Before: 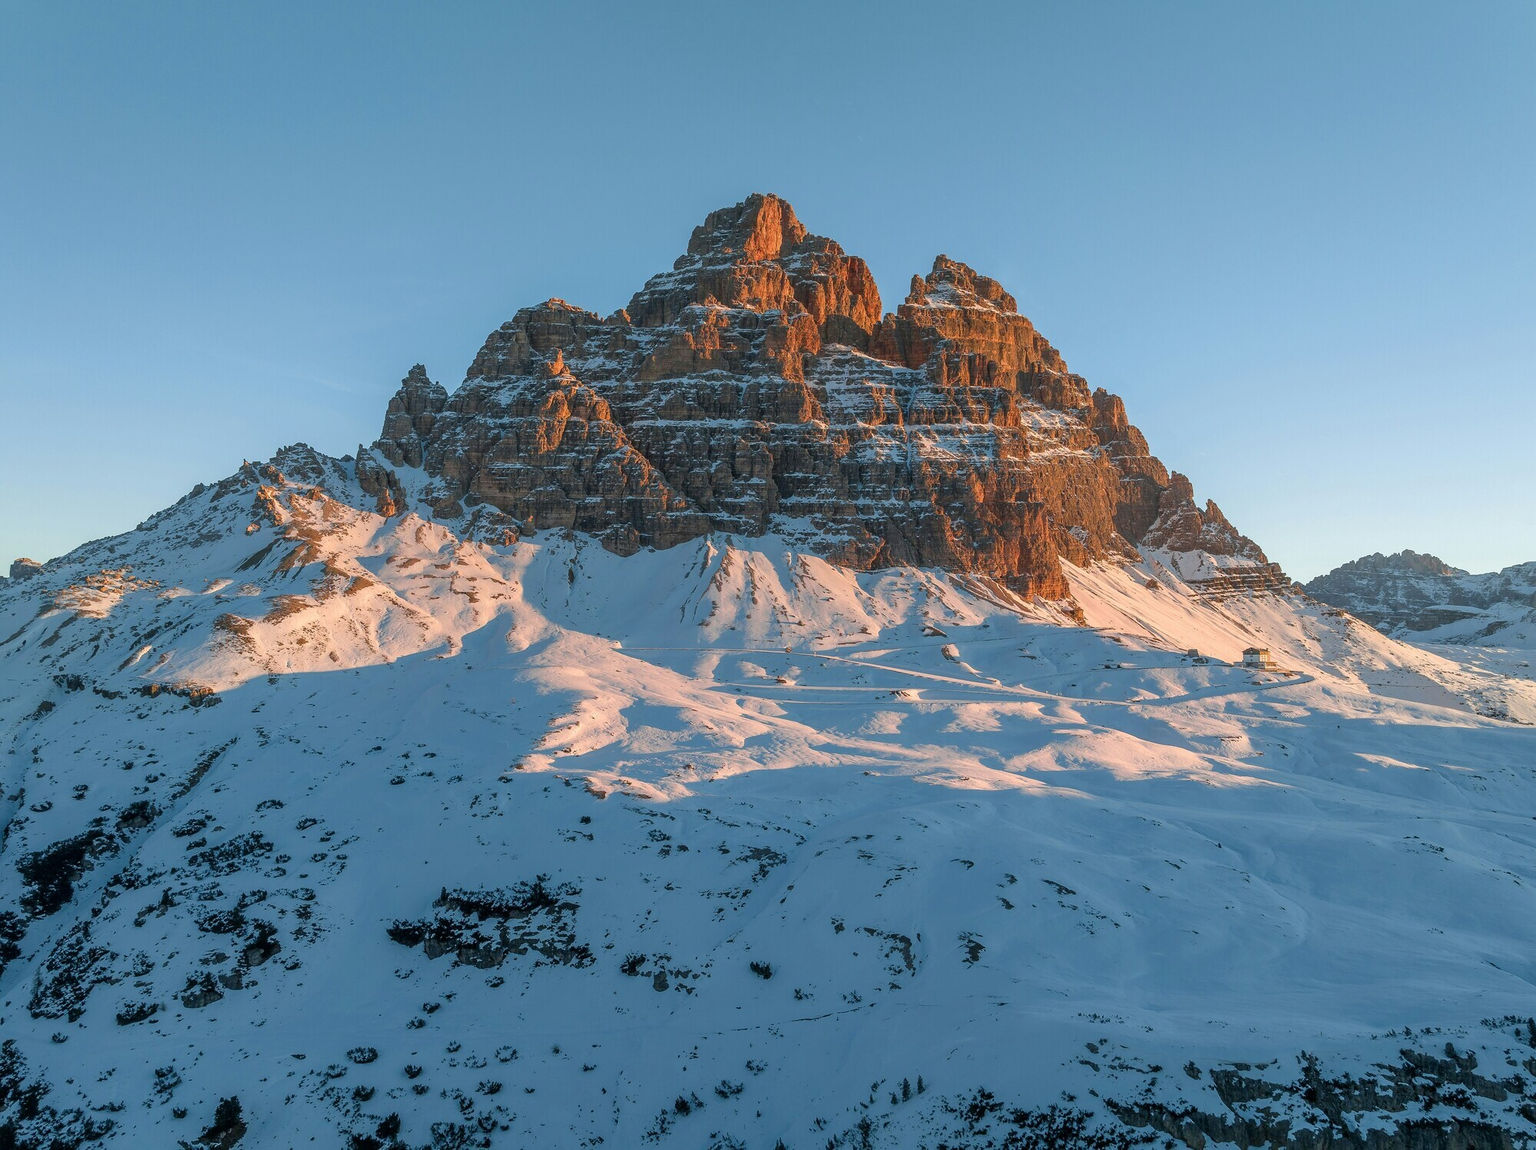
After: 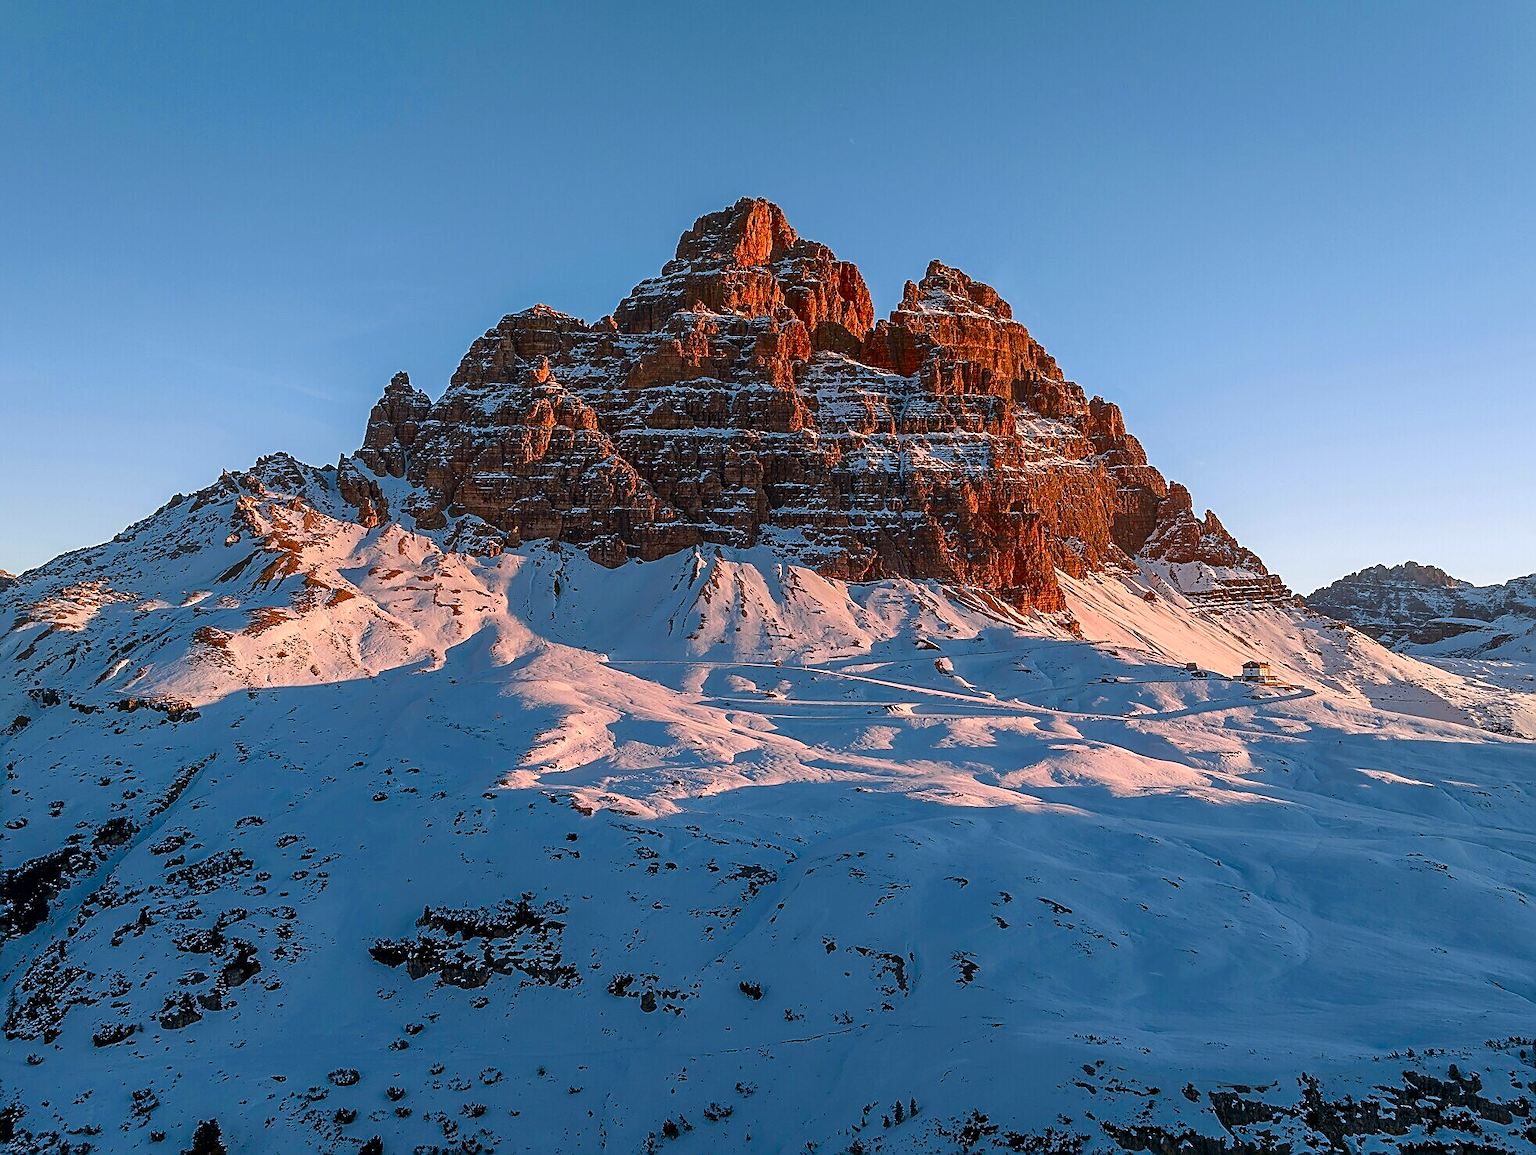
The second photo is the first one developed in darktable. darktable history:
sharpen: amount 0.983
exposure: black level correction 0.001, compensate highlight preservation false
contrast brightness saturation: contrast 0.116, brightness -0.124, saturation 0.196
crop: left 1.677%, right 0.283%, bottom 1.584%
color balance rgb: shadows lift › chroma 9.859%, shadows lift › hue 43.51°, power › hue 169.82°, highlights gain › chroma 2.055%, highlights gain › hue 291.99°, perceptual saturation grading › global saturation 20%, perceptual saturation grading › highlights -25.677%, perceptual saturation grading › shadows 25.971%
